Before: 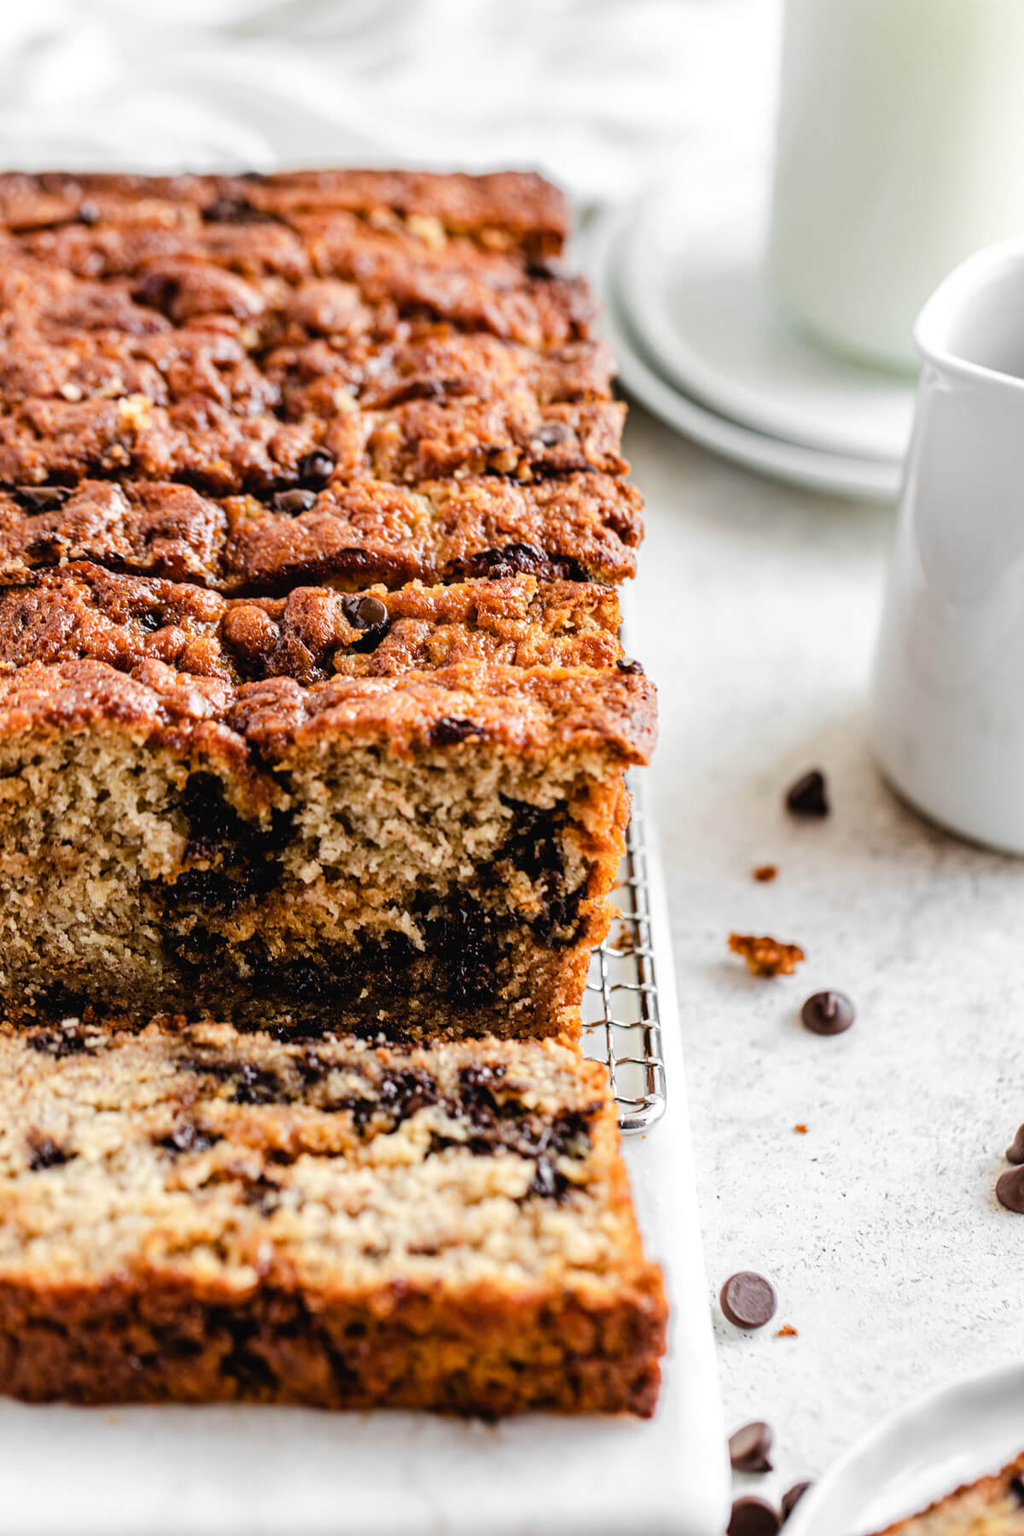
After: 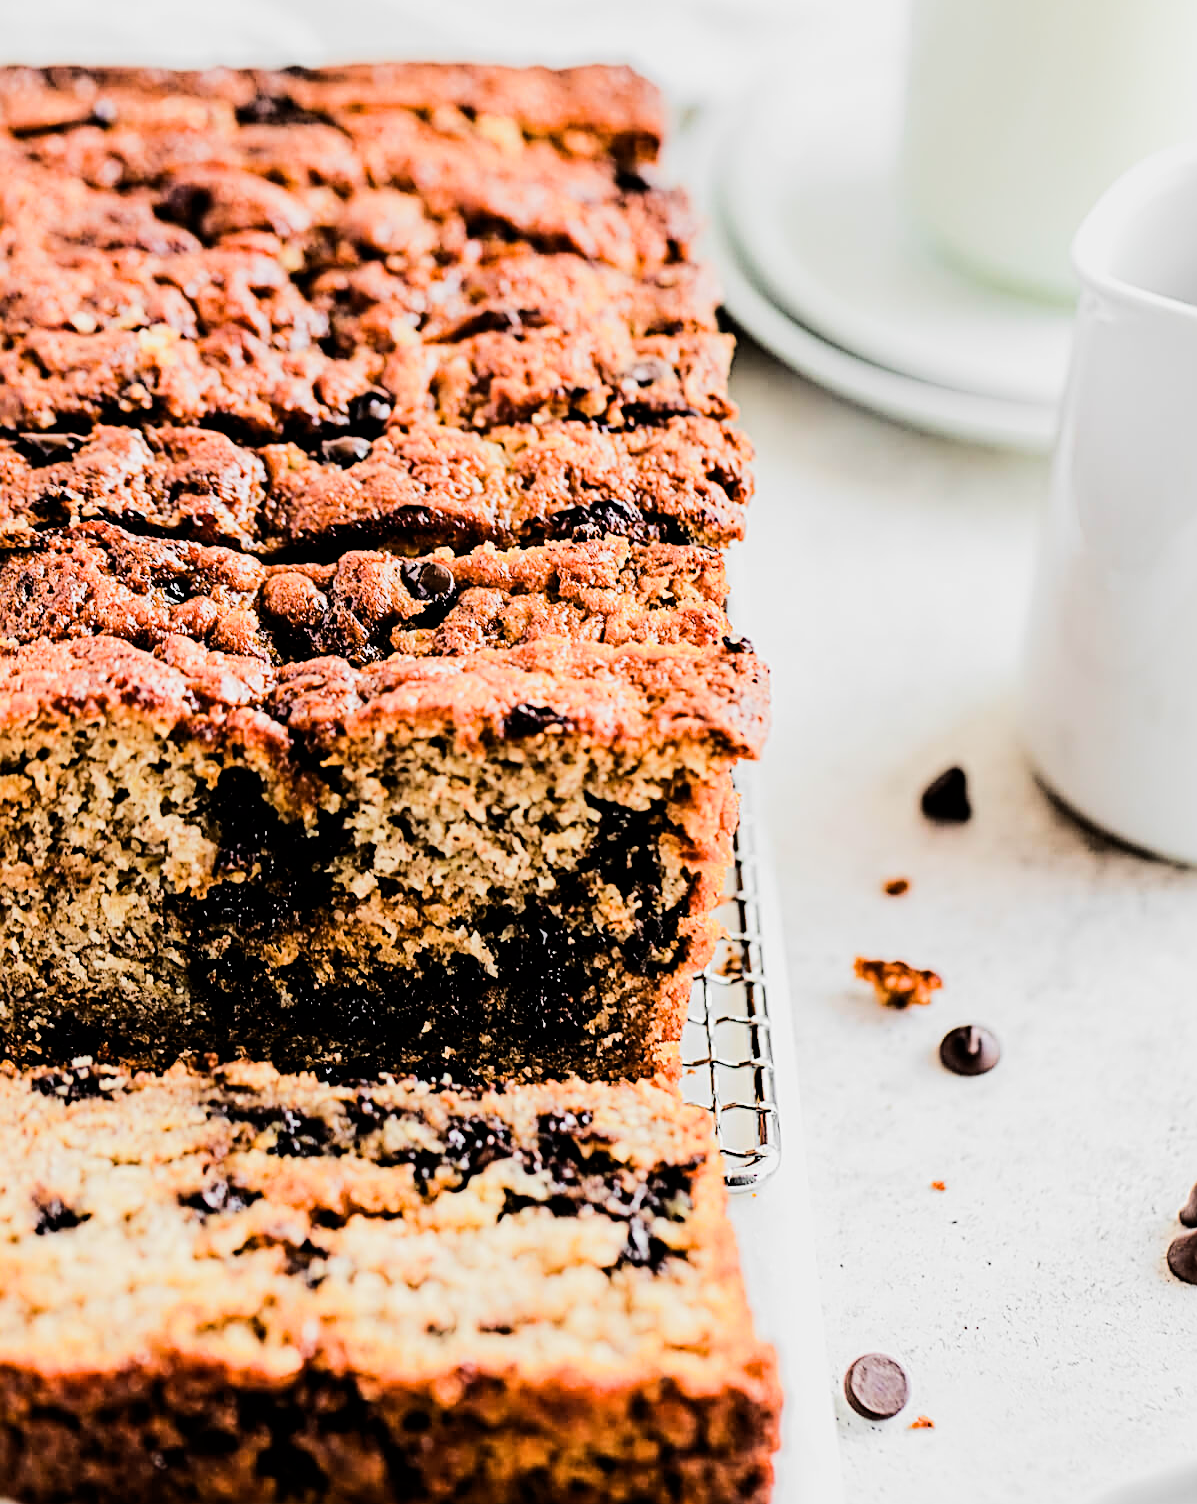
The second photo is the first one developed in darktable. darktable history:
crop: top 7.625%, bottom 8.027%
filmic rgb: black relative exposure -5 EV, white relative exposure 3.2 EV, hardness 3.42, contrast 1.2, highlights saturation mix -30%
sharpen: radius 2.676, amount 0.669
rgb curve: curves: ch0 [(0, 0) (0.284, 0.292) (0.505, 0.644) (1, 1)], compensate middle gray true
